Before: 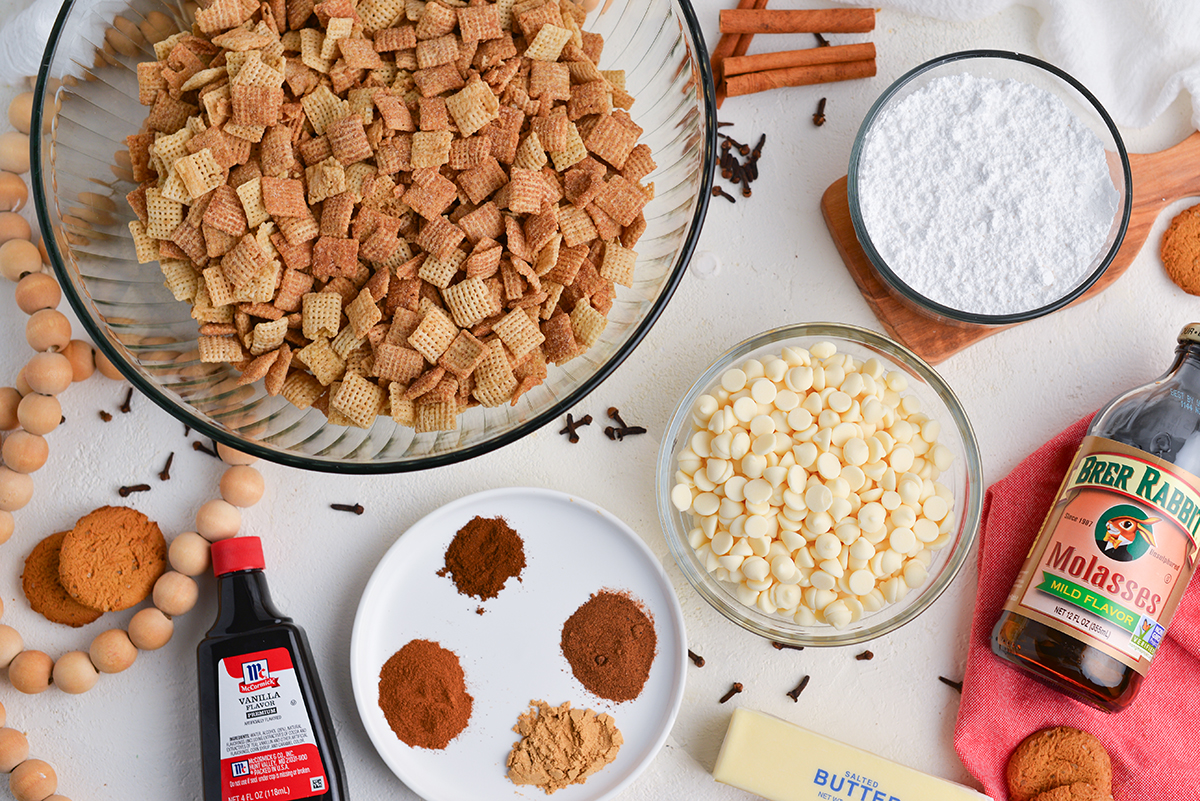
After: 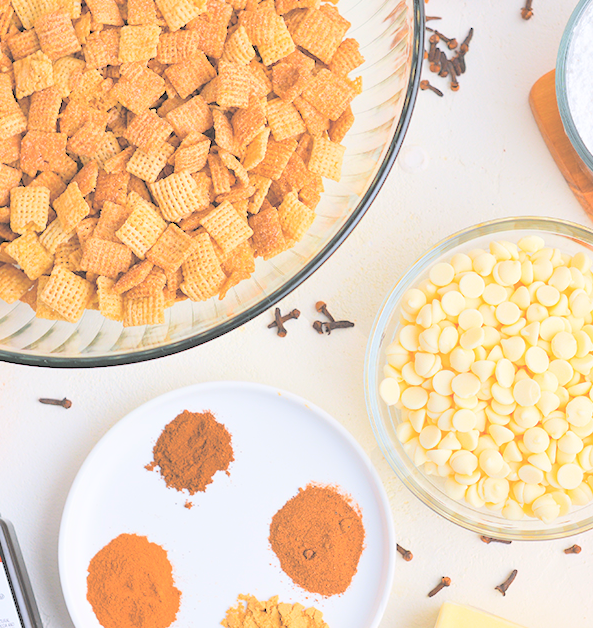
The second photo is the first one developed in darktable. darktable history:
color balance rgb: perceptual saturation grading › global saturation 20%, global vibrance 20%
crop and rotate: angle 0.02°, left 24.353%, top 13.219%, right 26.156%, bottom 8.224%
tone equalizer: on, module defaults
contrast brightness saturation: brightness 1
